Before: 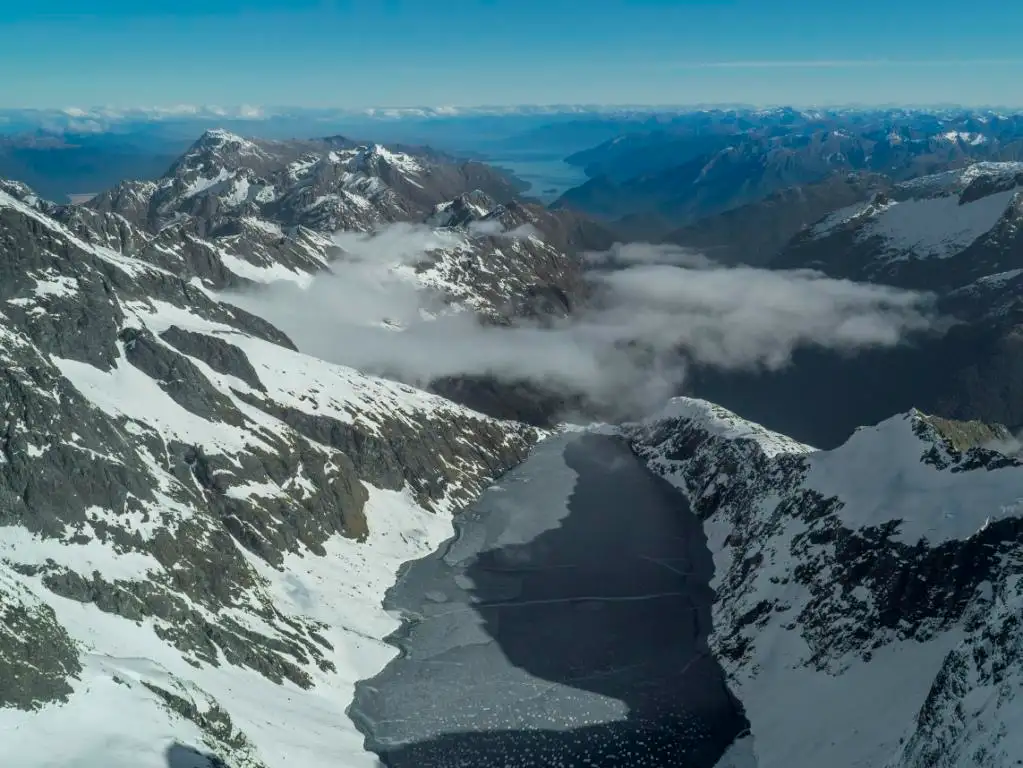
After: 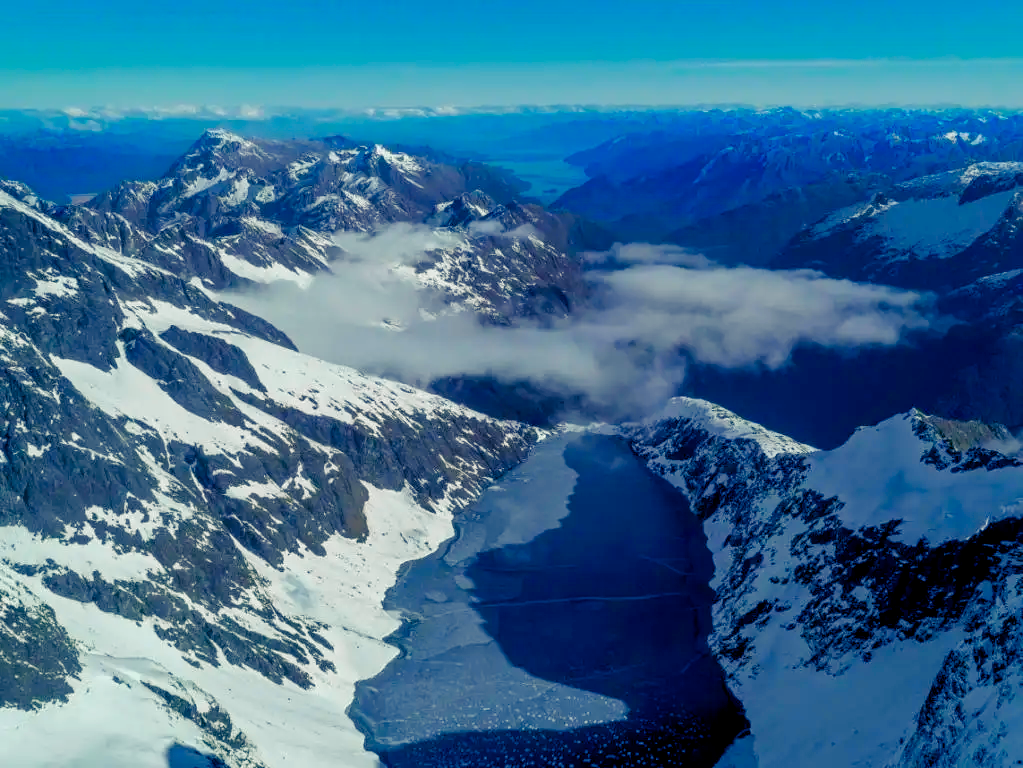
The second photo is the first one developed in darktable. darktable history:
color zones: curves: ch1 [(0.263, 0.53) (0.376, 0.287) (0.487, 0.512) (0.748, 0.547) (1, 0.513)]; ch2 [(0.262, 0.45) (0.751, 0.477)], mix 31.98%
color balance rgb: shadows lift › luminance -28.76%, shadows lift › chroma 15%, shadows lift › hue 270°, power › chroma 1%, power › hue 255°, highlights gain › luminance 7.14%, highlights gain › chroma 2%, highlights gain › hue 90°, global offset › luminance -0.29%, global offset › hue 260°, perceptual saturation grading › global saturation 20%, perceptual saturation grading › highlights -13.92%, perceptual saturation grading › shadows 50%
